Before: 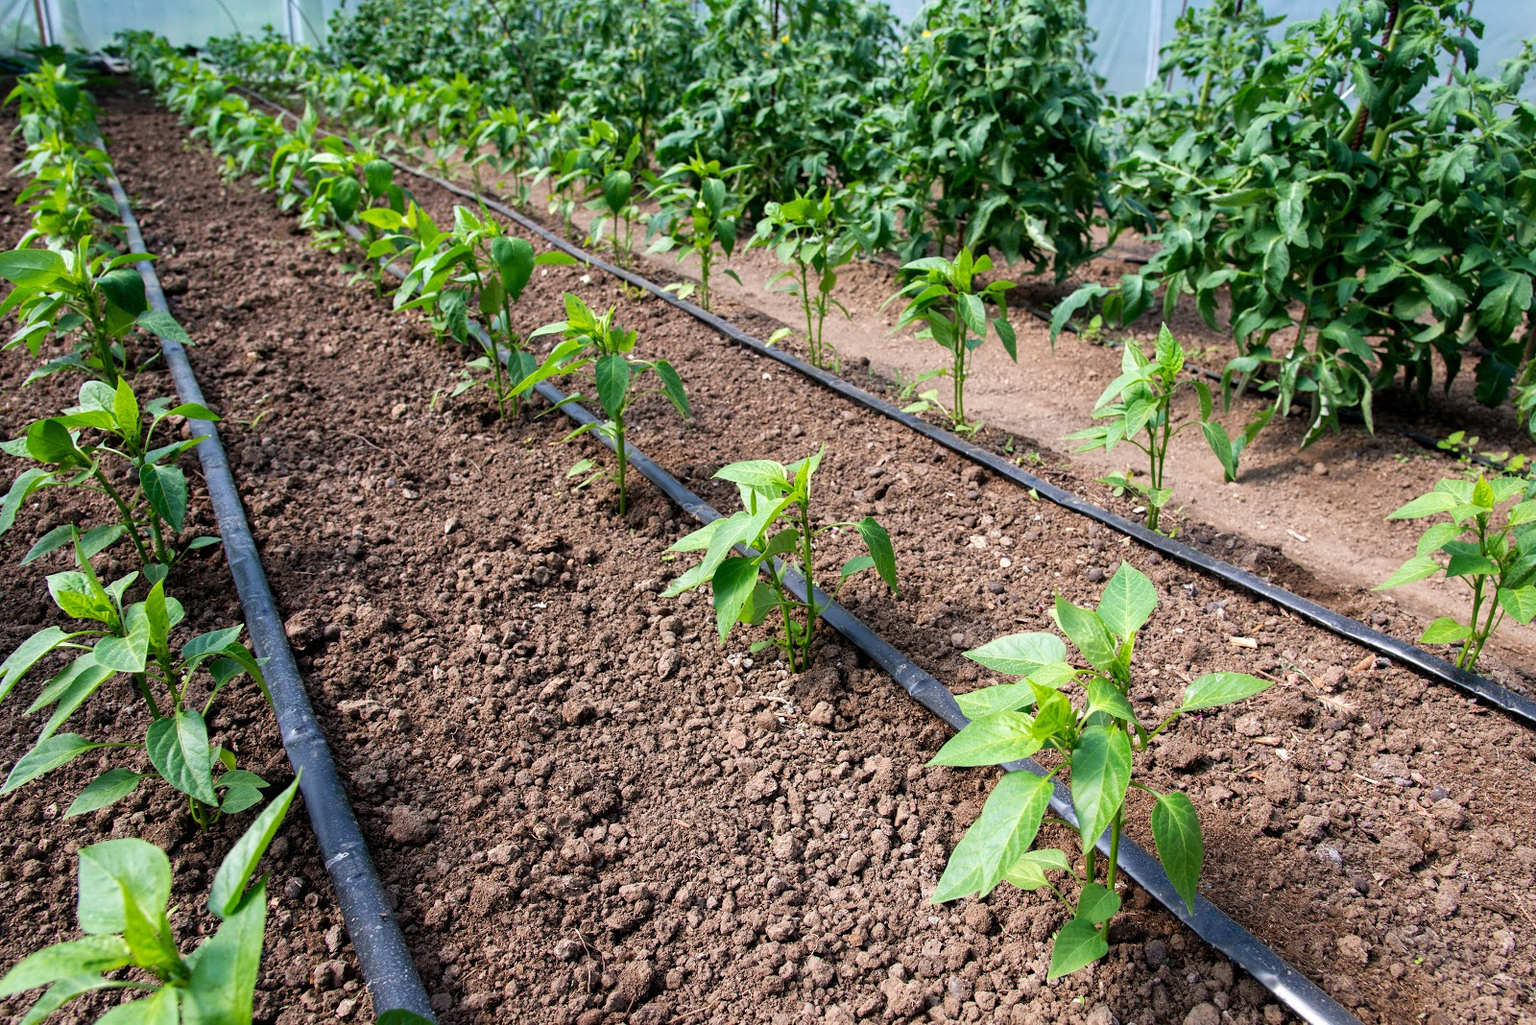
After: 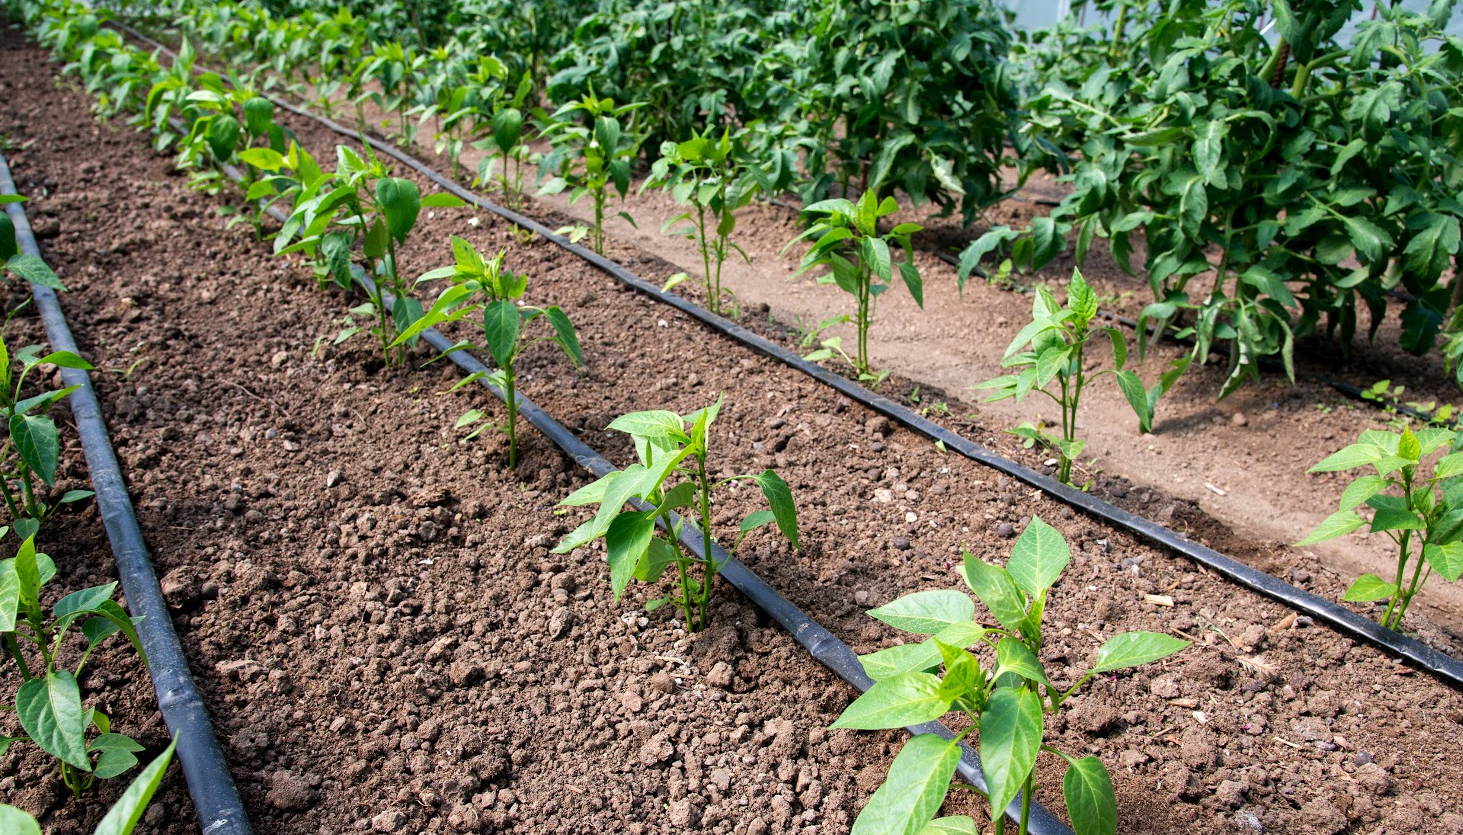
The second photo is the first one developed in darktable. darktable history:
crop: left 8.517%, top 6.533%, bottom 15.279%
